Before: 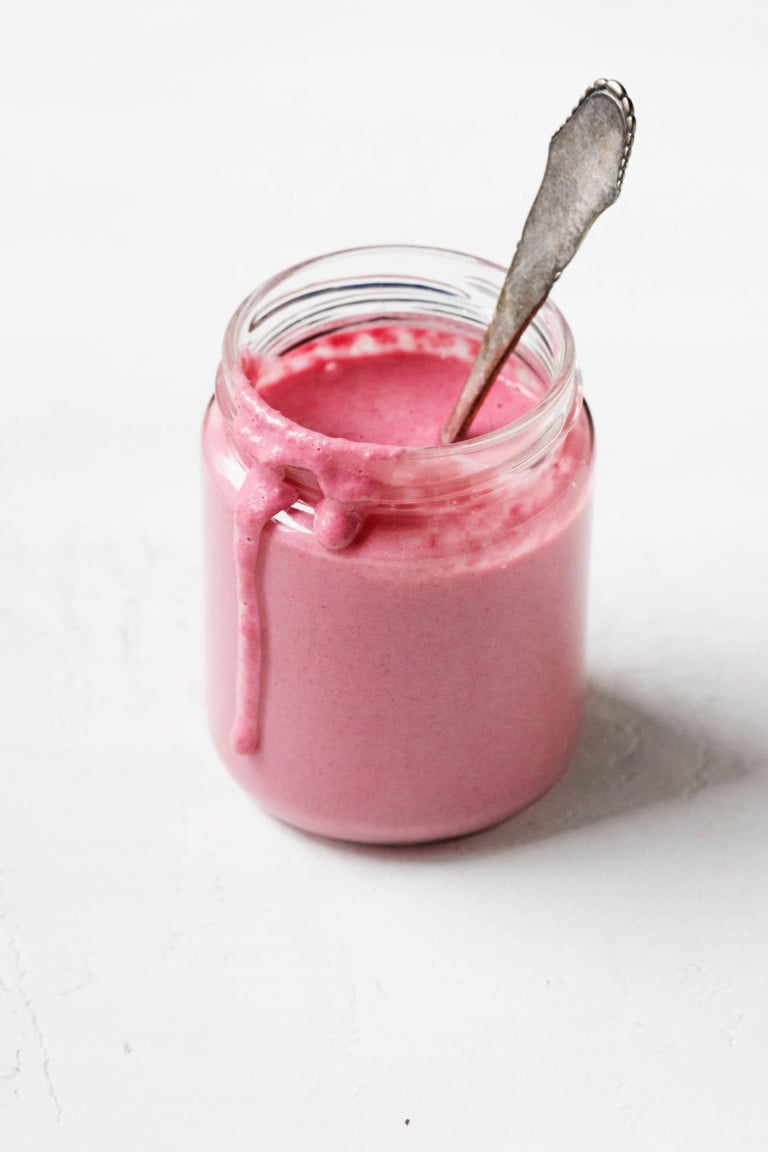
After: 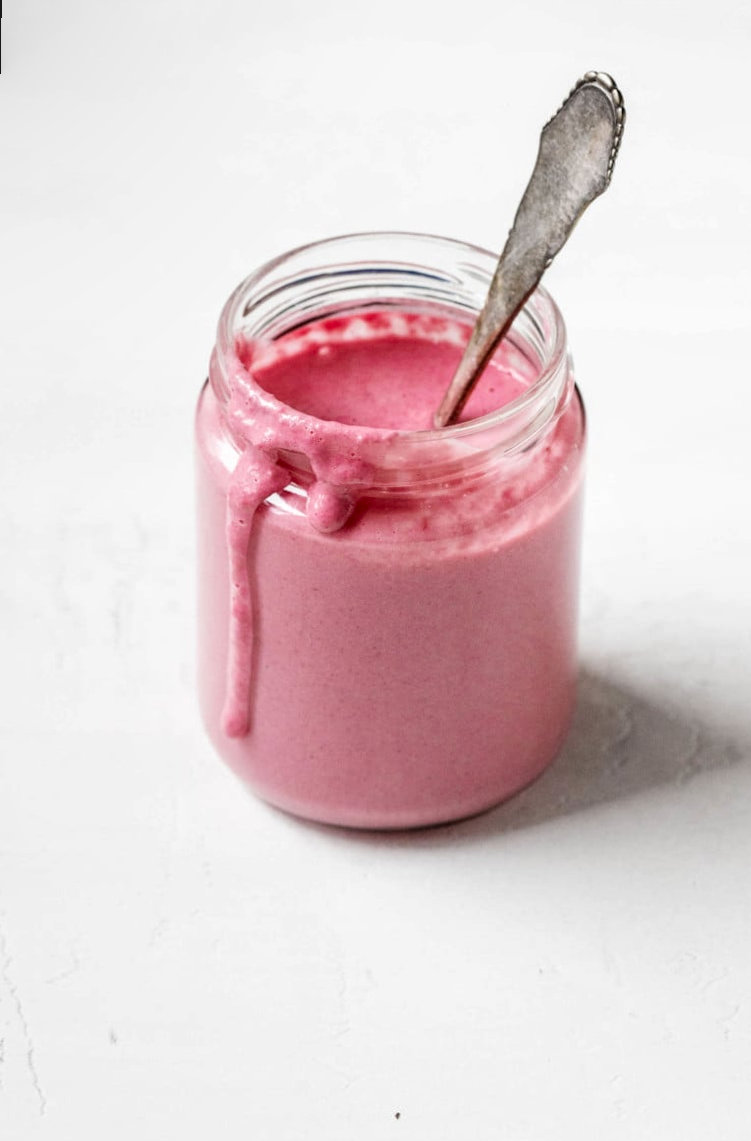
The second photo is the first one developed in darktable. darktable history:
tone equalizer: on, module defaults
rotate and perspective: rotation 0.226°, lens shift (vertical) -0.042, crop left 0.023, crop right 0.982, crop top 0.006, crop bottom 0.994
local contrast: on, module defaults
